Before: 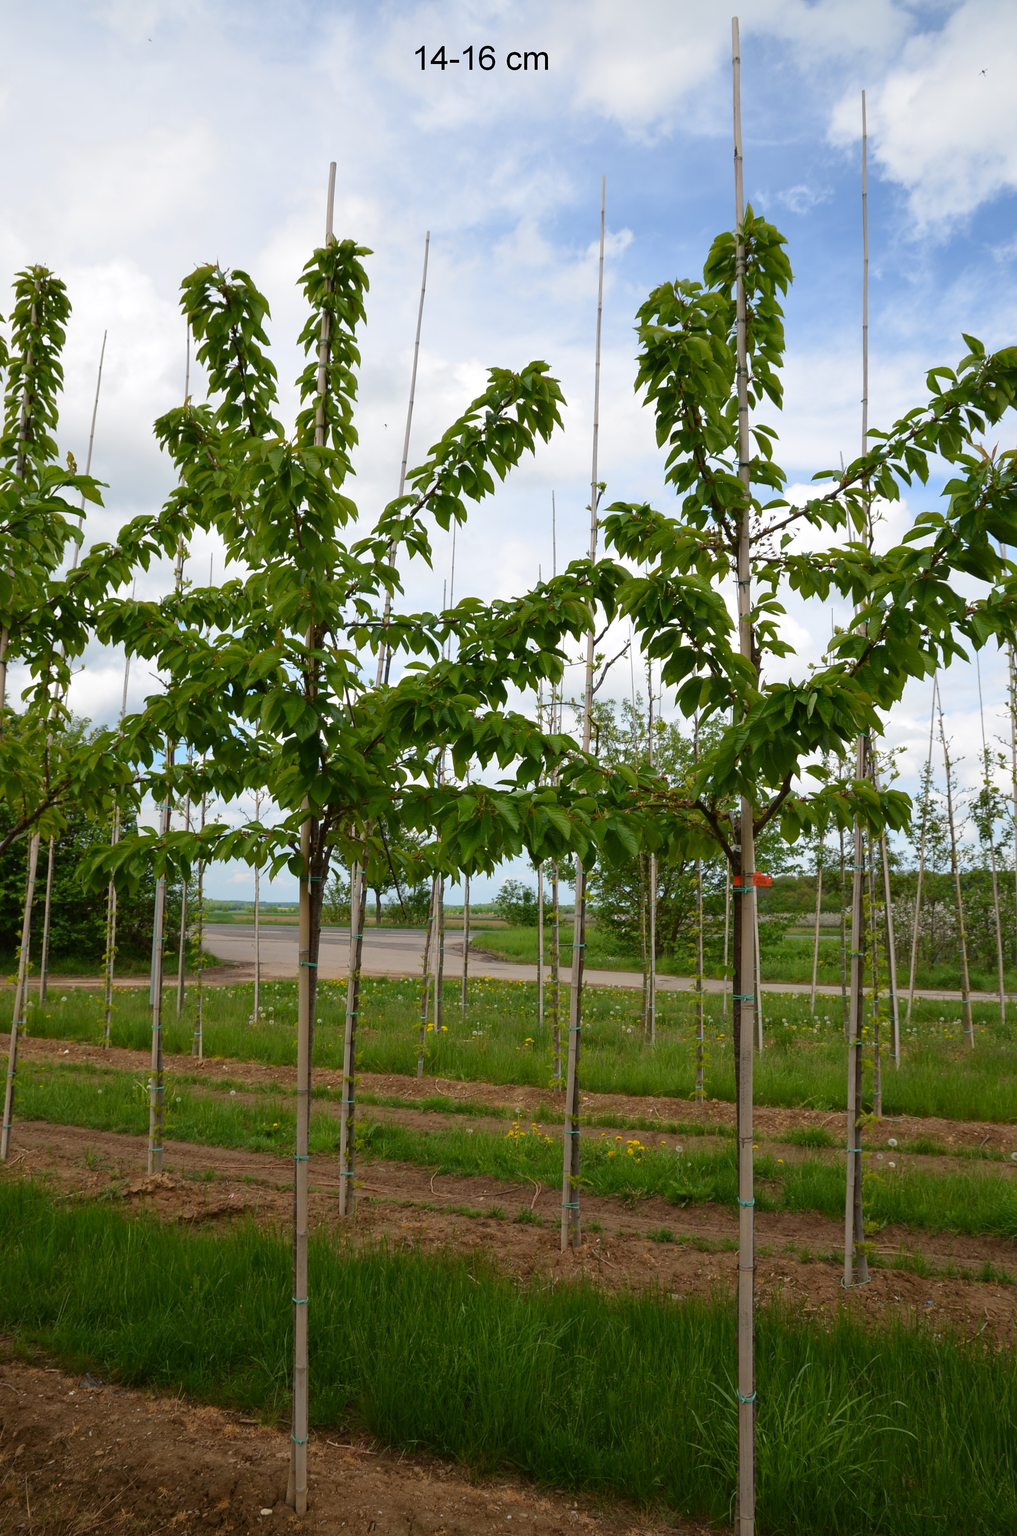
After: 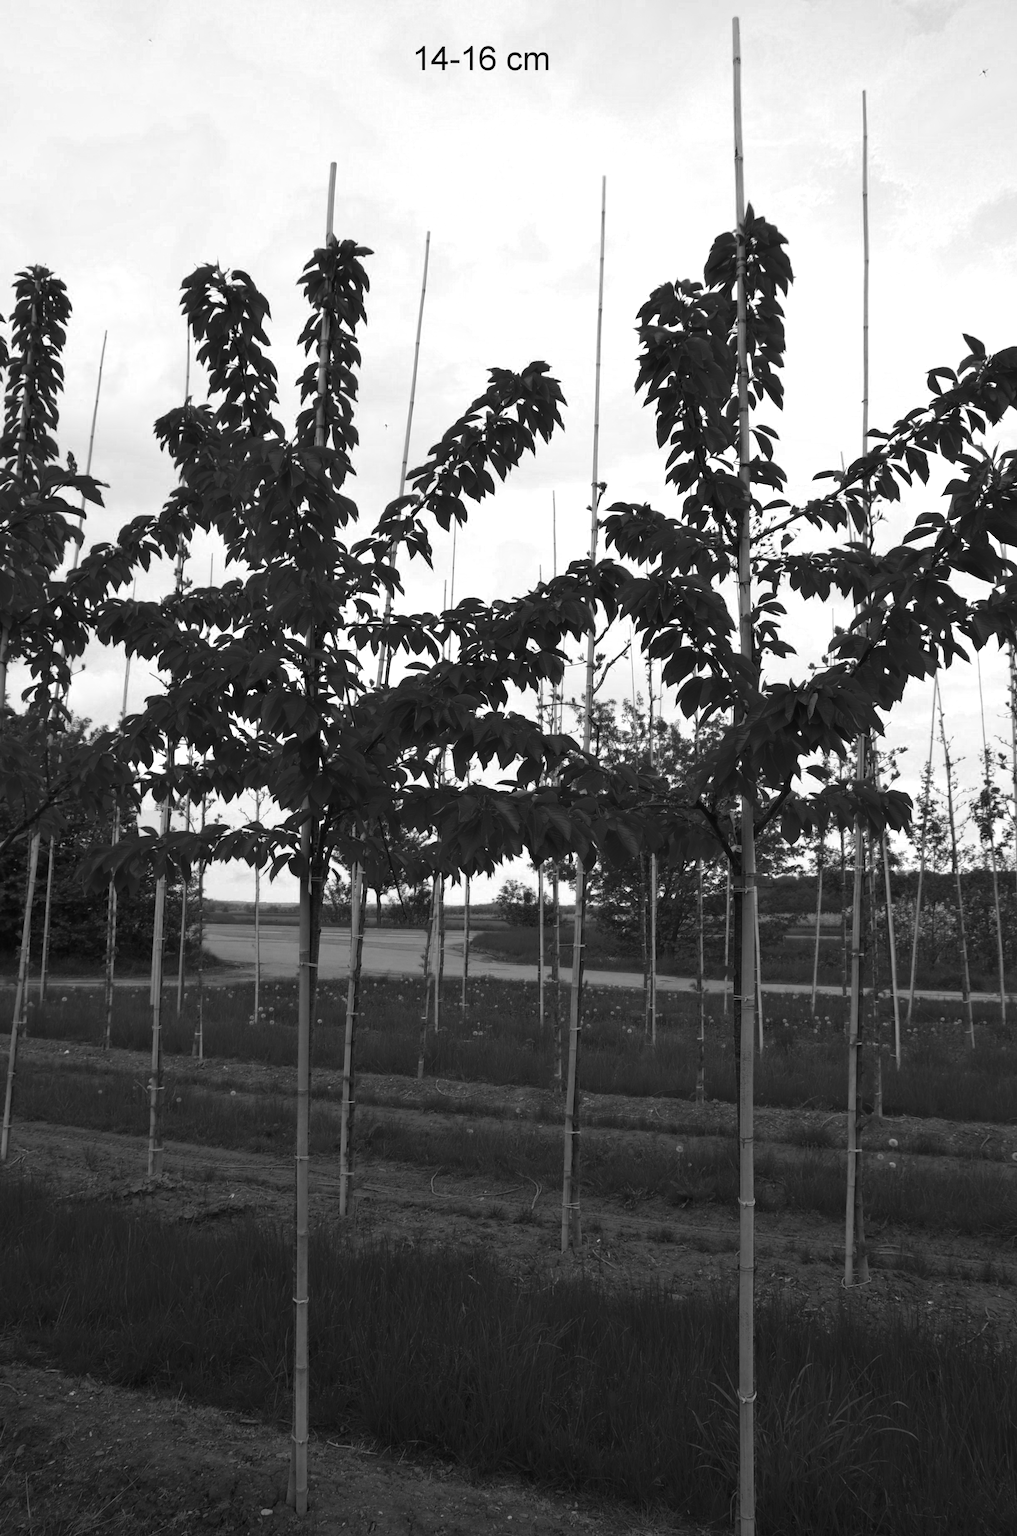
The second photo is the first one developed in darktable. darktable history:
color zones: curves: ch0 [(0.287, 0.048) (0.493, 0.484) (0.737, 0.816)]; ch1 [(0, 0) (0.143, 0) (0.286, 0) (0.429, 0) (0.571, 0) (0.714, 0) (0.857, 0)]
tone equalizer: smoothing diameter 24.8%, edges refinement/feathering 9.17, preserve details guided filter
